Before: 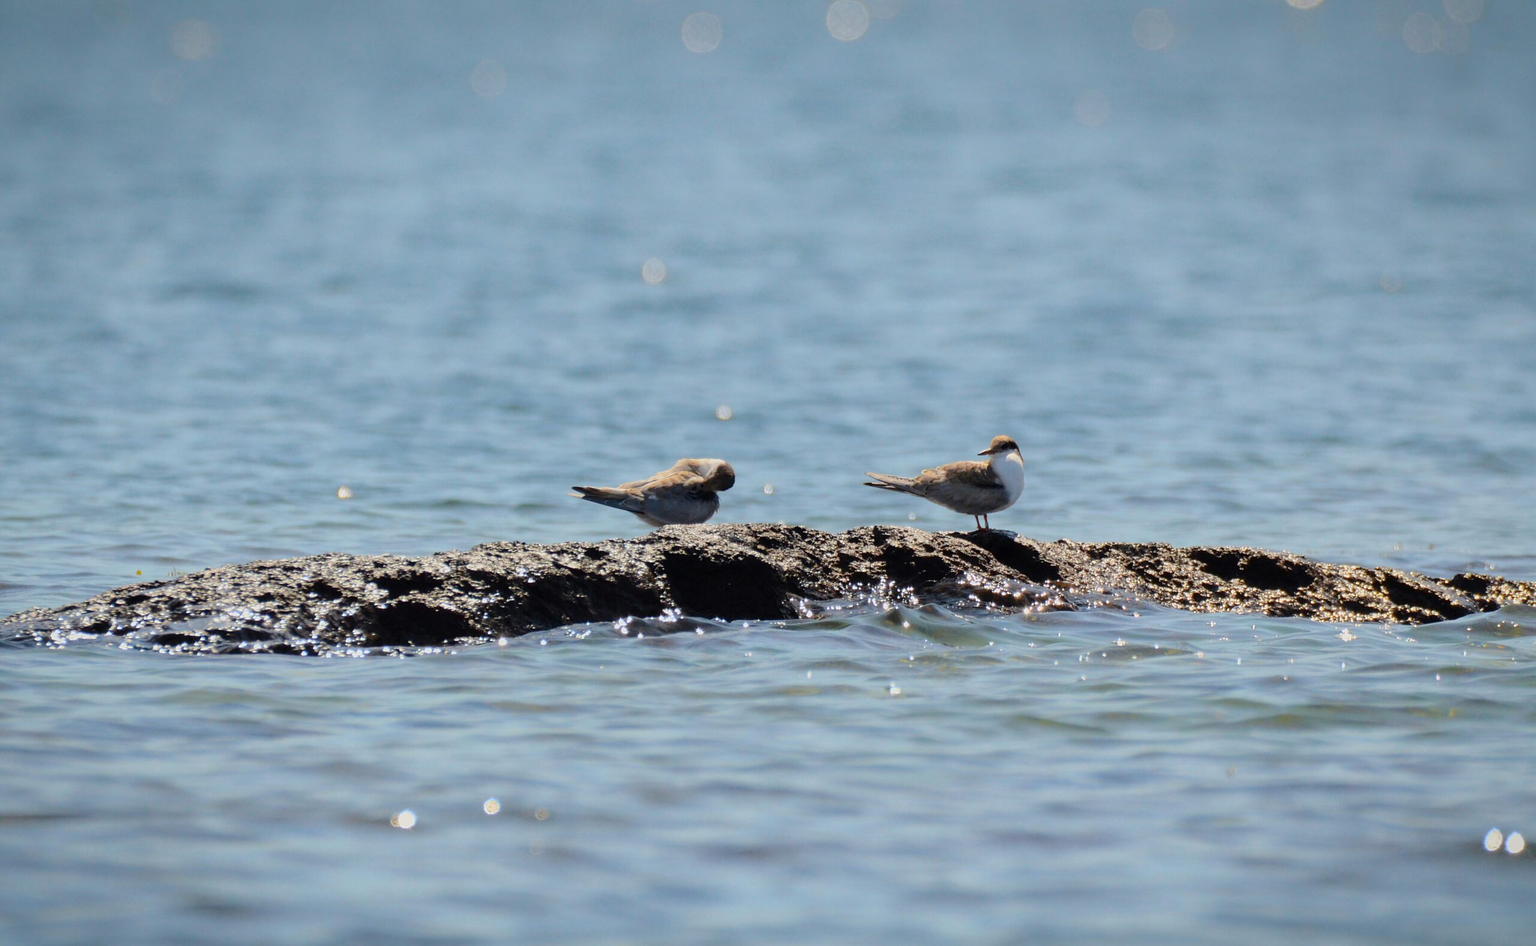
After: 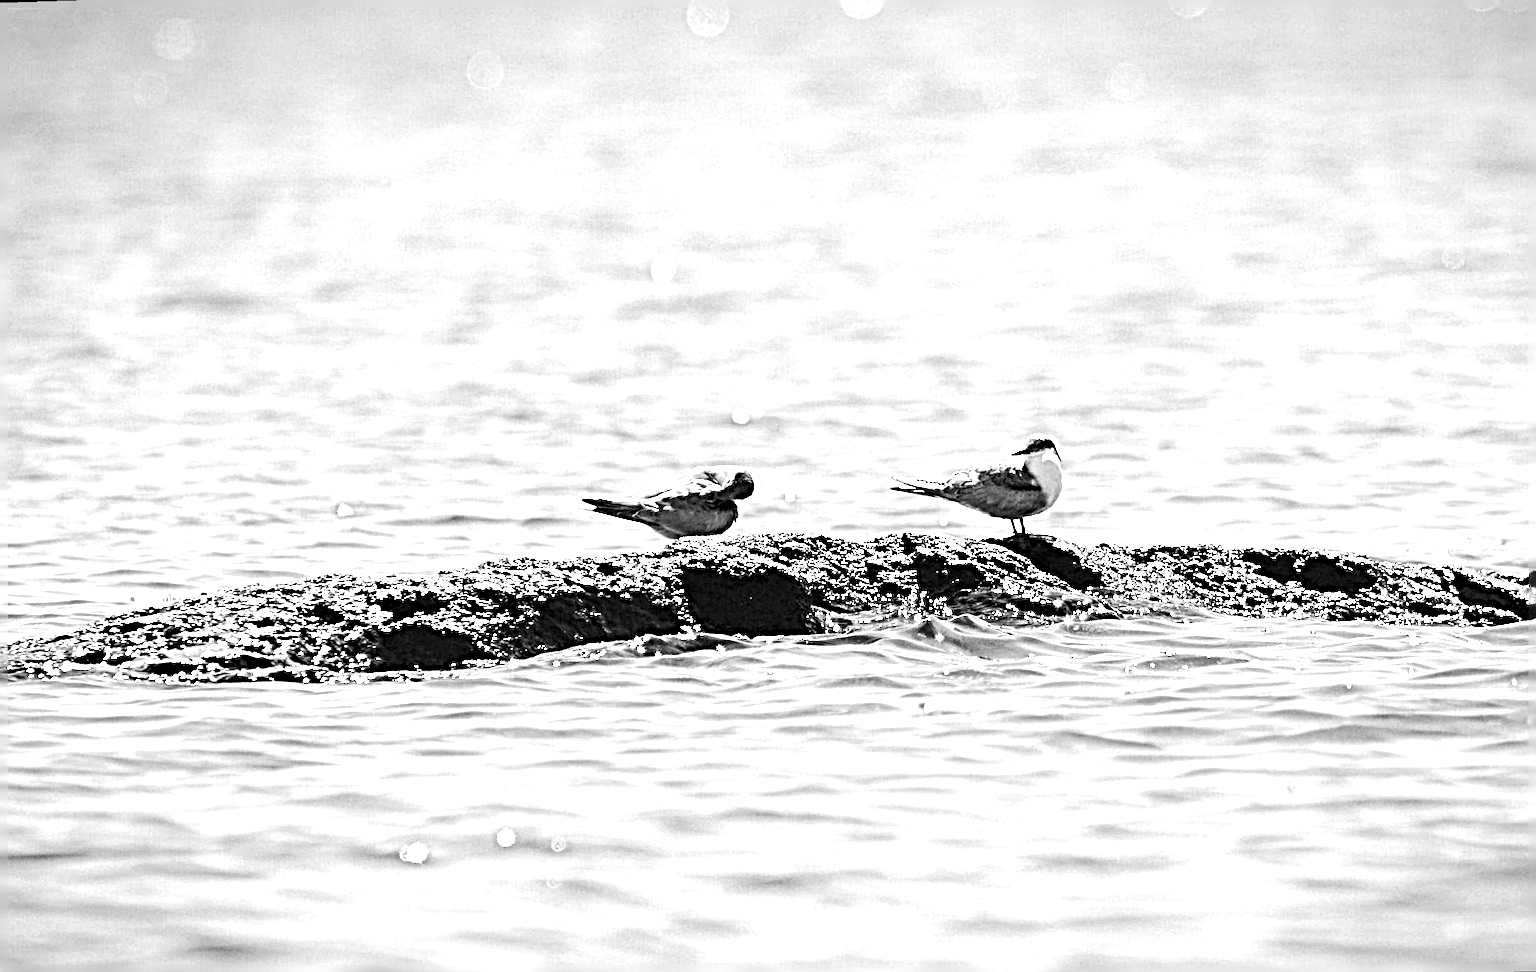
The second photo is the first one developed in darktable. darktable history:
monochrome: on, module defaults
exposure: black level correction 0, exposure 1.45 EV, compensate exposure bias true, compensate highlight preservation false
crop: right 4.126%, bottom 0.031%
sharpen: radius 6.3, amount 1.8, threshold 0
rotate and perspective: rotation -1.32°, lens shift (horizontal) -0.031, crop left 0.015, crop right 0.985, crop top 0.047, crop bottom 0.982
